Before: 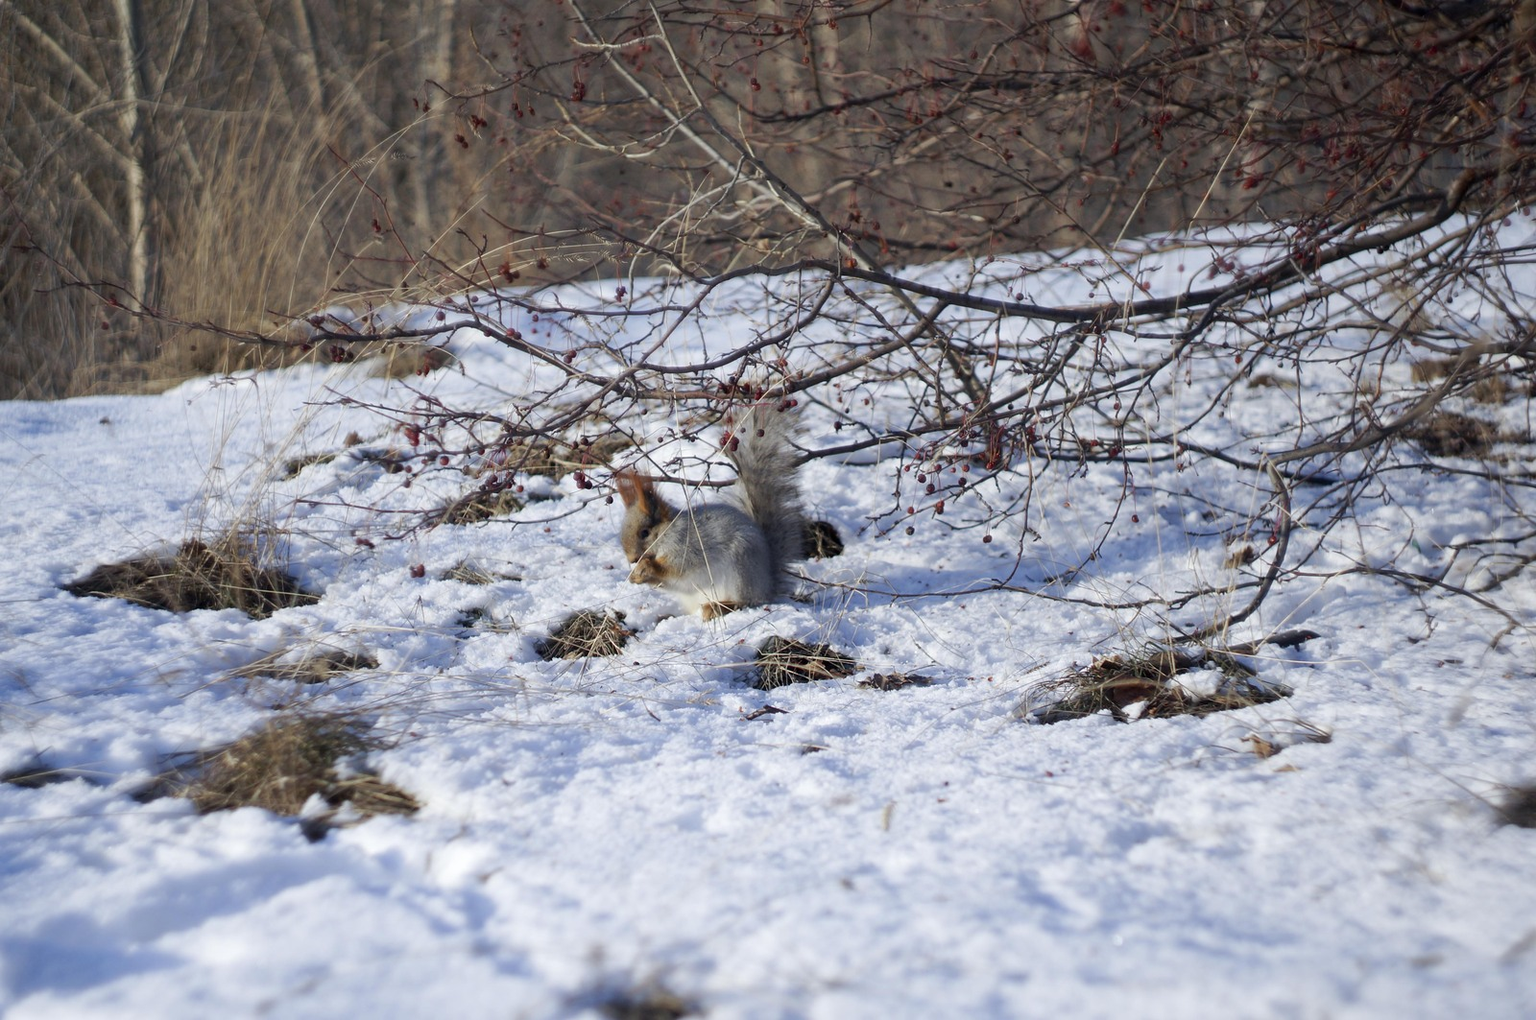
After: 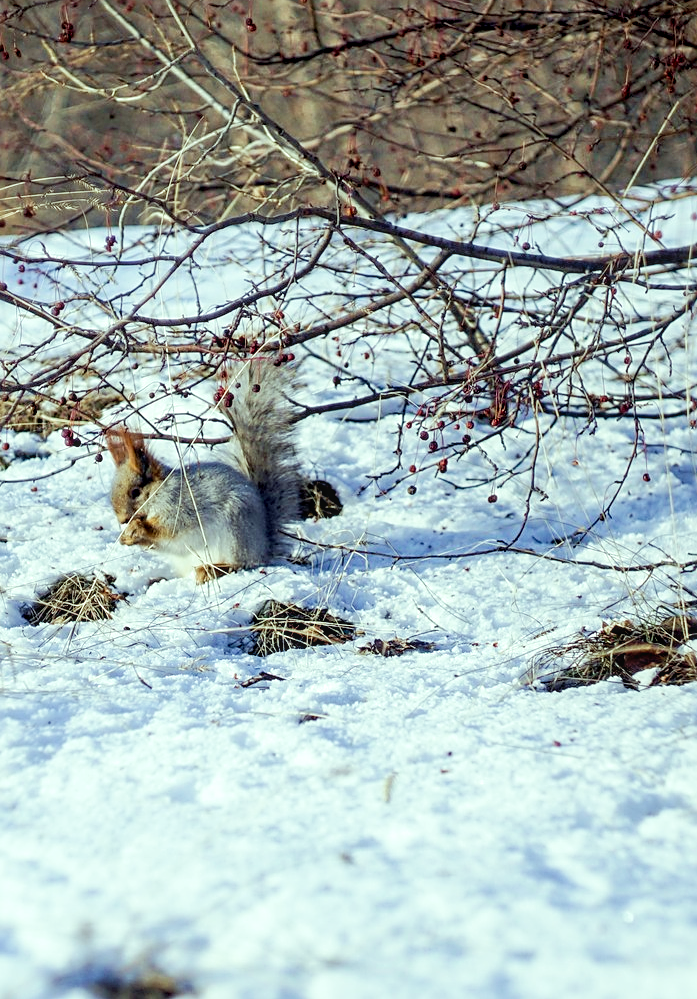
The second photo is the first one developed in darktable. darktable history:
tone curve: curves: ch0 [(0, 0) (0.051, 0.027) (0.096, 0.071) (0.219, 0.248) (0.428, 0.52) (0.596, 0.713) (0.727, 0.823) (0.859, 0.924) (1, 1)]; ch1 [(0, 0) (0.1, 0.038) (0.318, 0.221) (0.413, 0.325) (0.443, 0.412) (0.483, 0.474) (0.503, 0.501) (0.516, 0.515) (0.548, 0.575) (0.561, 0.596) (0.594, 0.647) (0.666, 0.701) (1, 1)]; ch2 [(0, 0) (0.453, 0.435) (0.479, 0.476) (0.504, 0.5) (0.52, 0.526) (0.557, 0.585) (0.583, 0.608) (0.824, 0.815) (1, 1)], preserve colors none
exposure: black level correction 0.007, exposure 0.159 EV, compensate highlight preservation false
crop: left 33.504%, top 5.988%, right 22.919%
sharpen: amount 0.572
velvia: strength 29.8%
color correction: highlights a* -8.44, highlights b* 3.47
local contrast: on, module defaults
